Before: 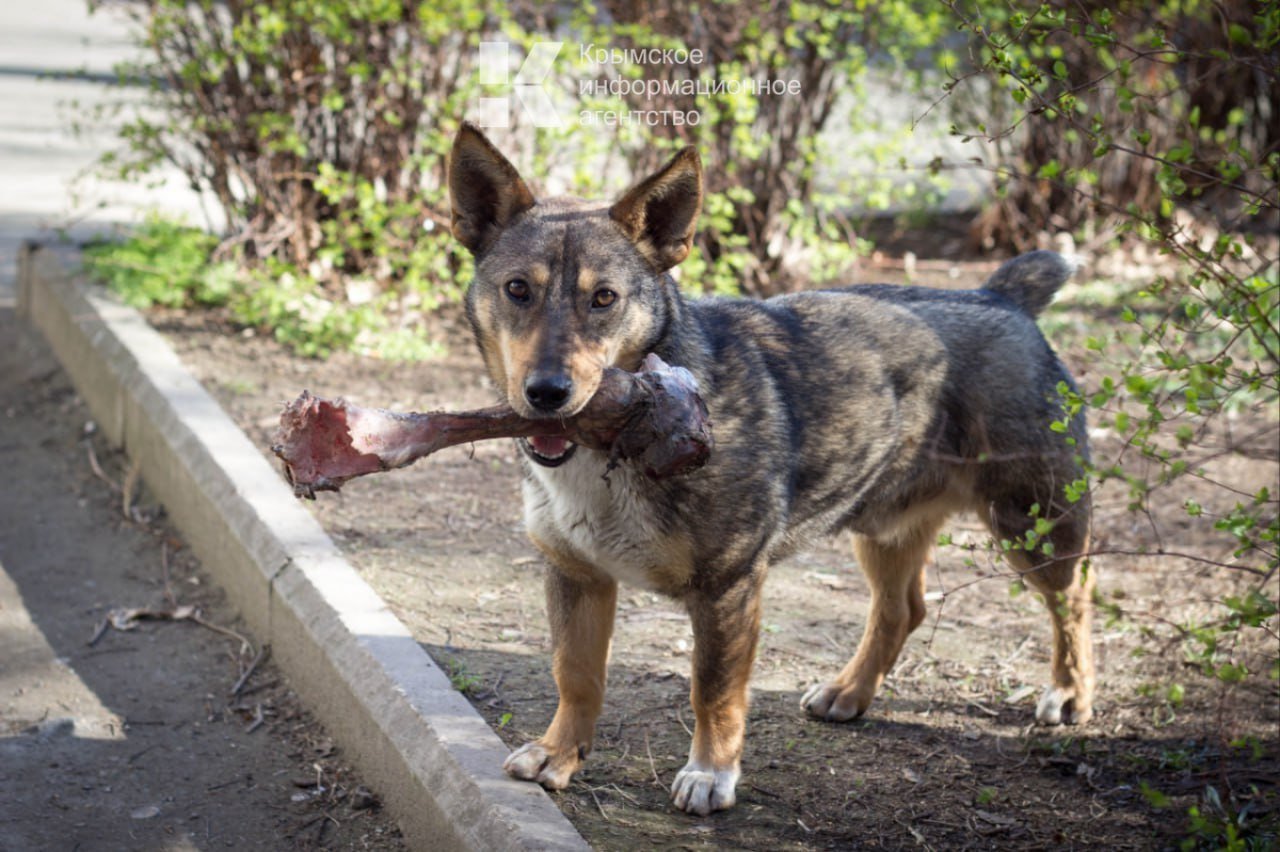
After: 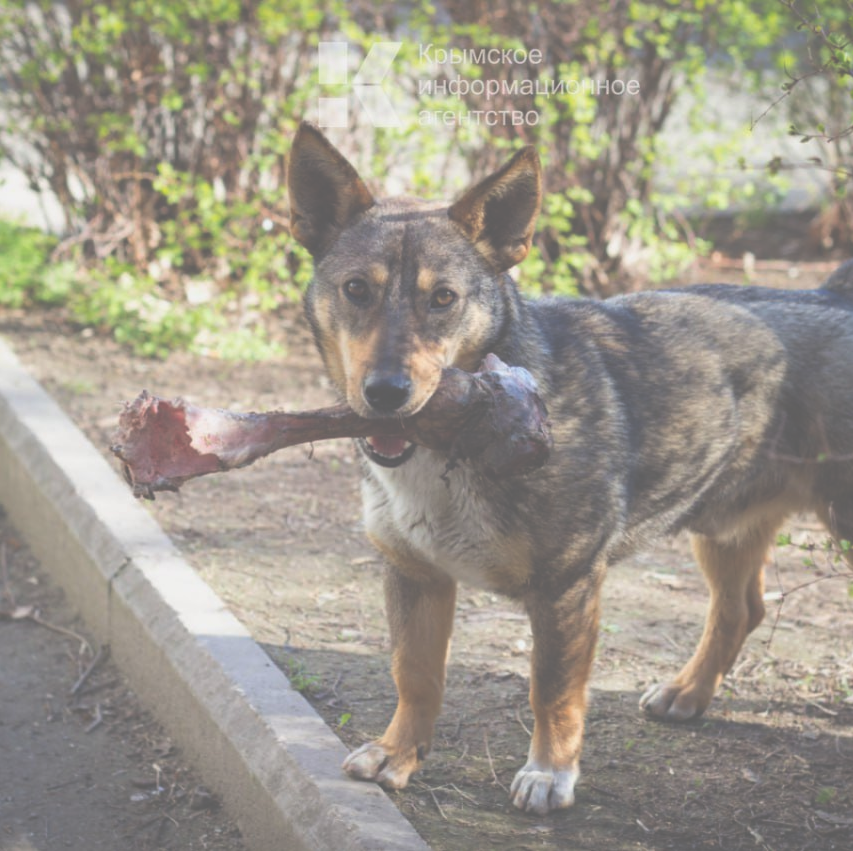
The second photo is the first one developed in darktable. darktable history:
exposure: black level correction -0.087, compensate highlight preservation false
crop and rotate: left 12.648%, right 20.685%
contrast brightness saturation: contrast -0.1, brightness 0.05, saturation 0.08
